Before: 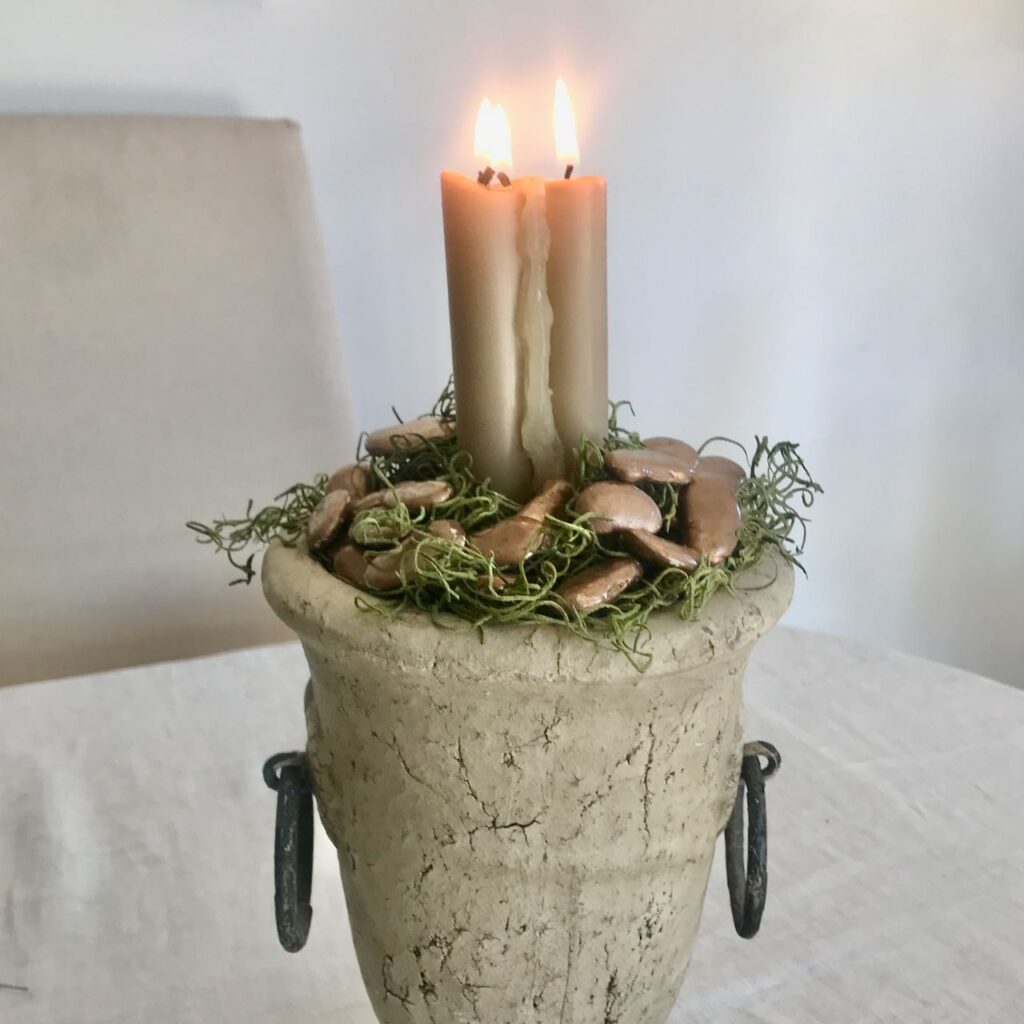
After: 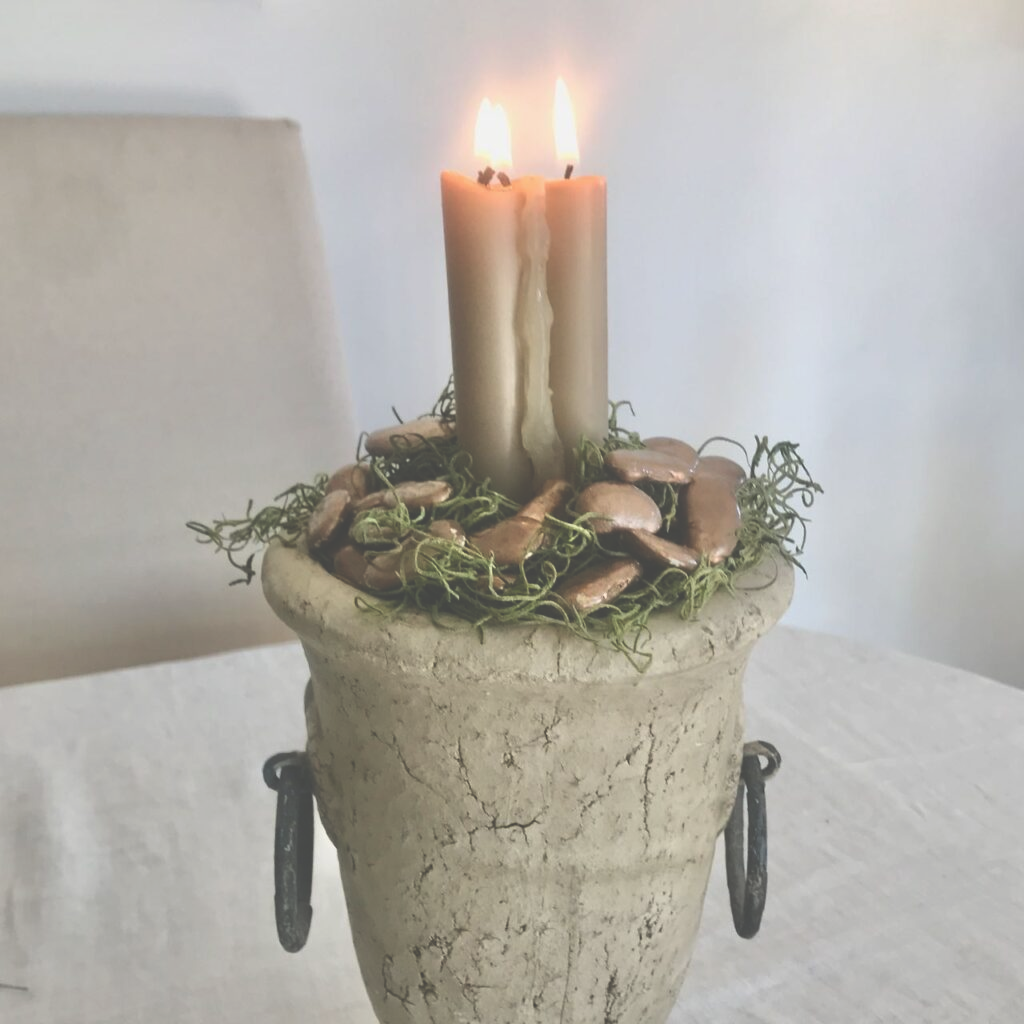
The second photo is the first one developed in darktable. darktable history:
exposure: black level correction -0.061, exposure -0.049 EV, compensate highlight preservation false
